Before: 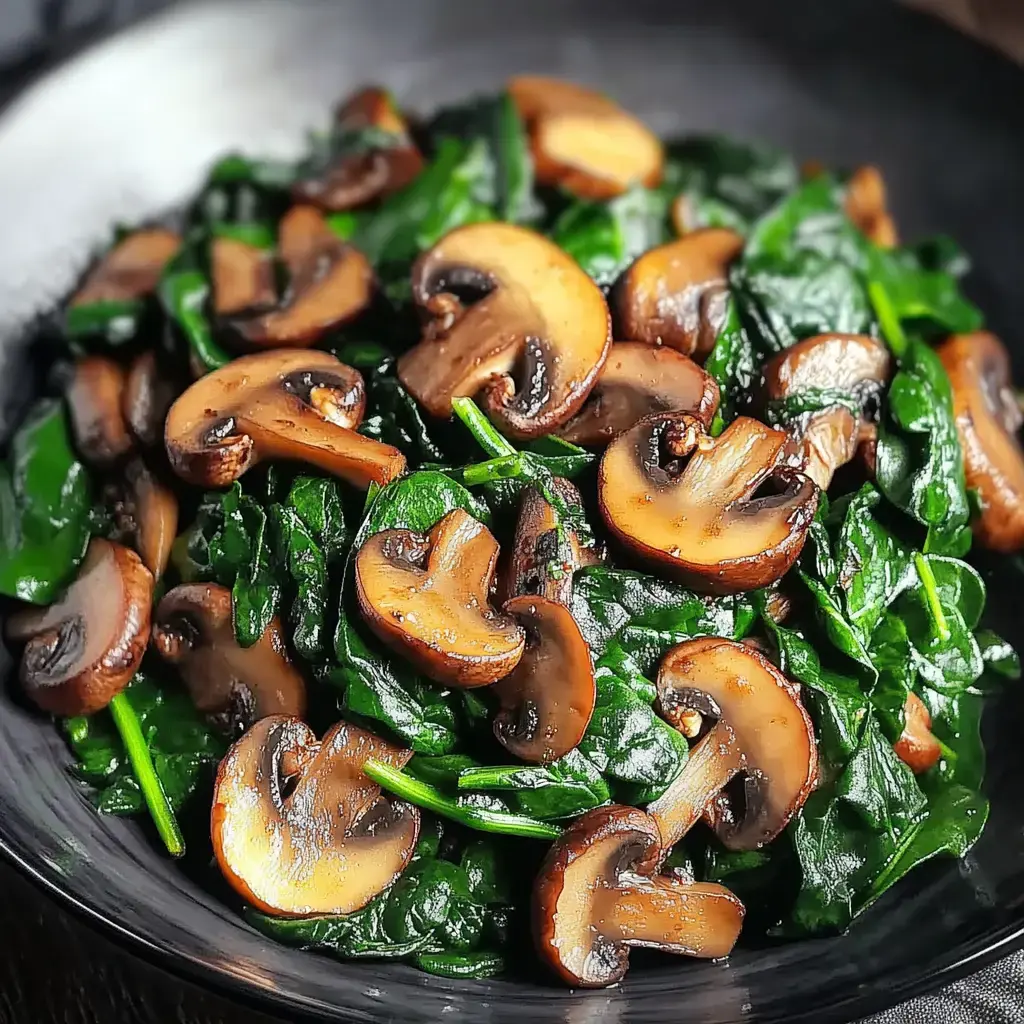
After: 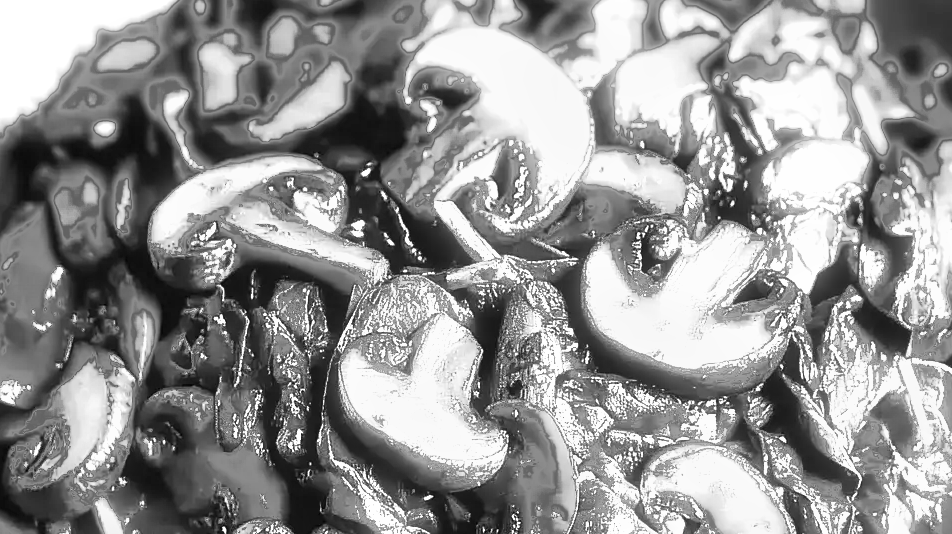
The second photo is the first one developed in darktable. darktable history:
exposure: black level correction 0, exposure 1.2 EV, compensate highlight preservation false
bloom: size 3%, threshold 100%, strength 0%
monochrome: on, module defaults
fill light: exposure -0.73 EV, center 0.69, width 2.2
crop: left 1.744%, top 19.225%, right 5.069%, bottom 28.357%
